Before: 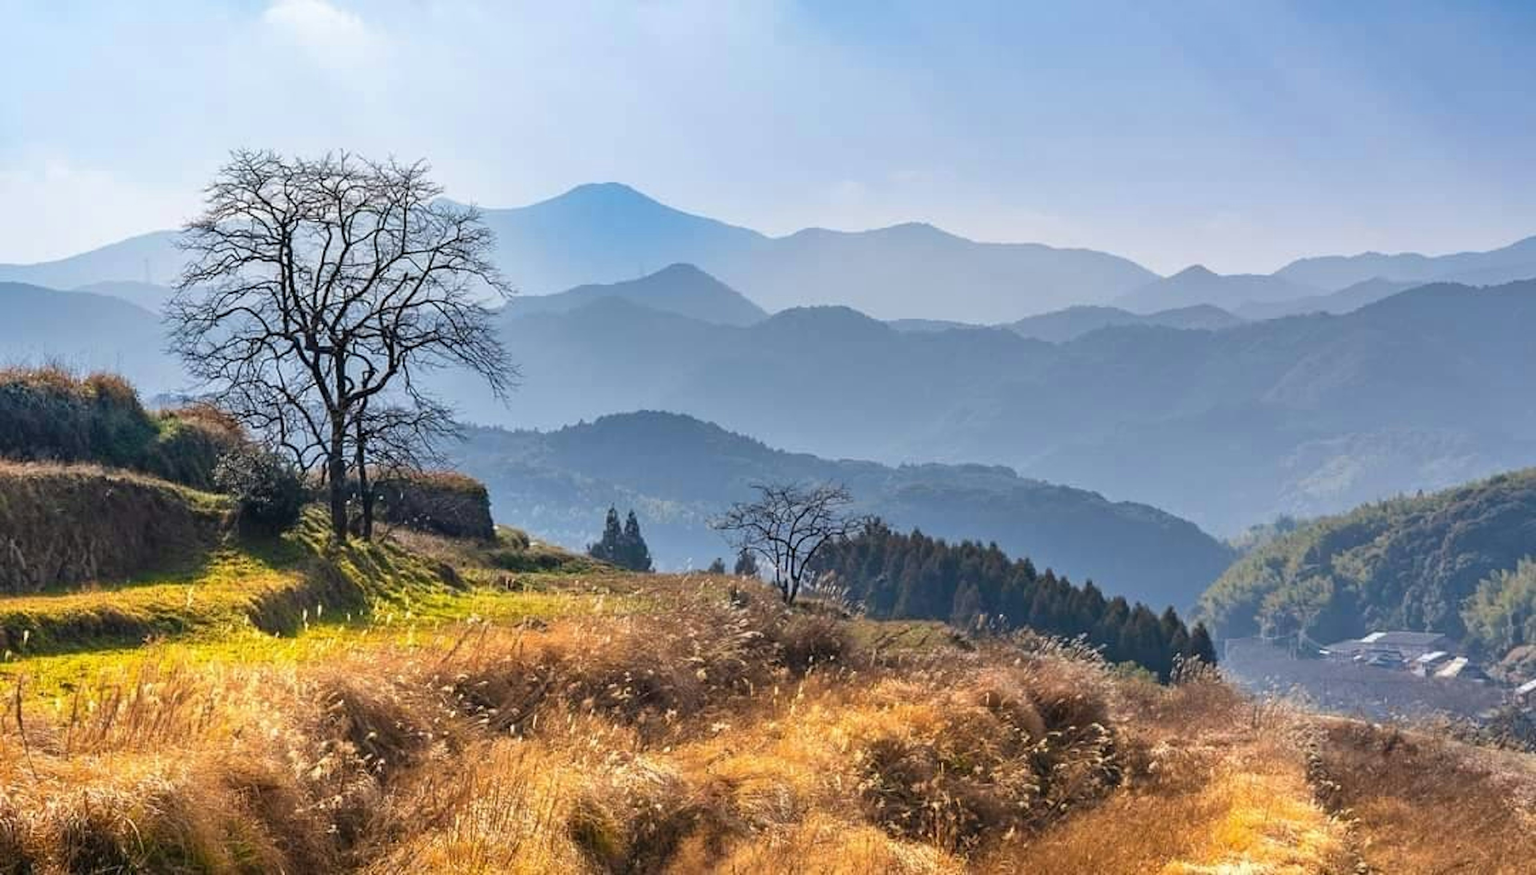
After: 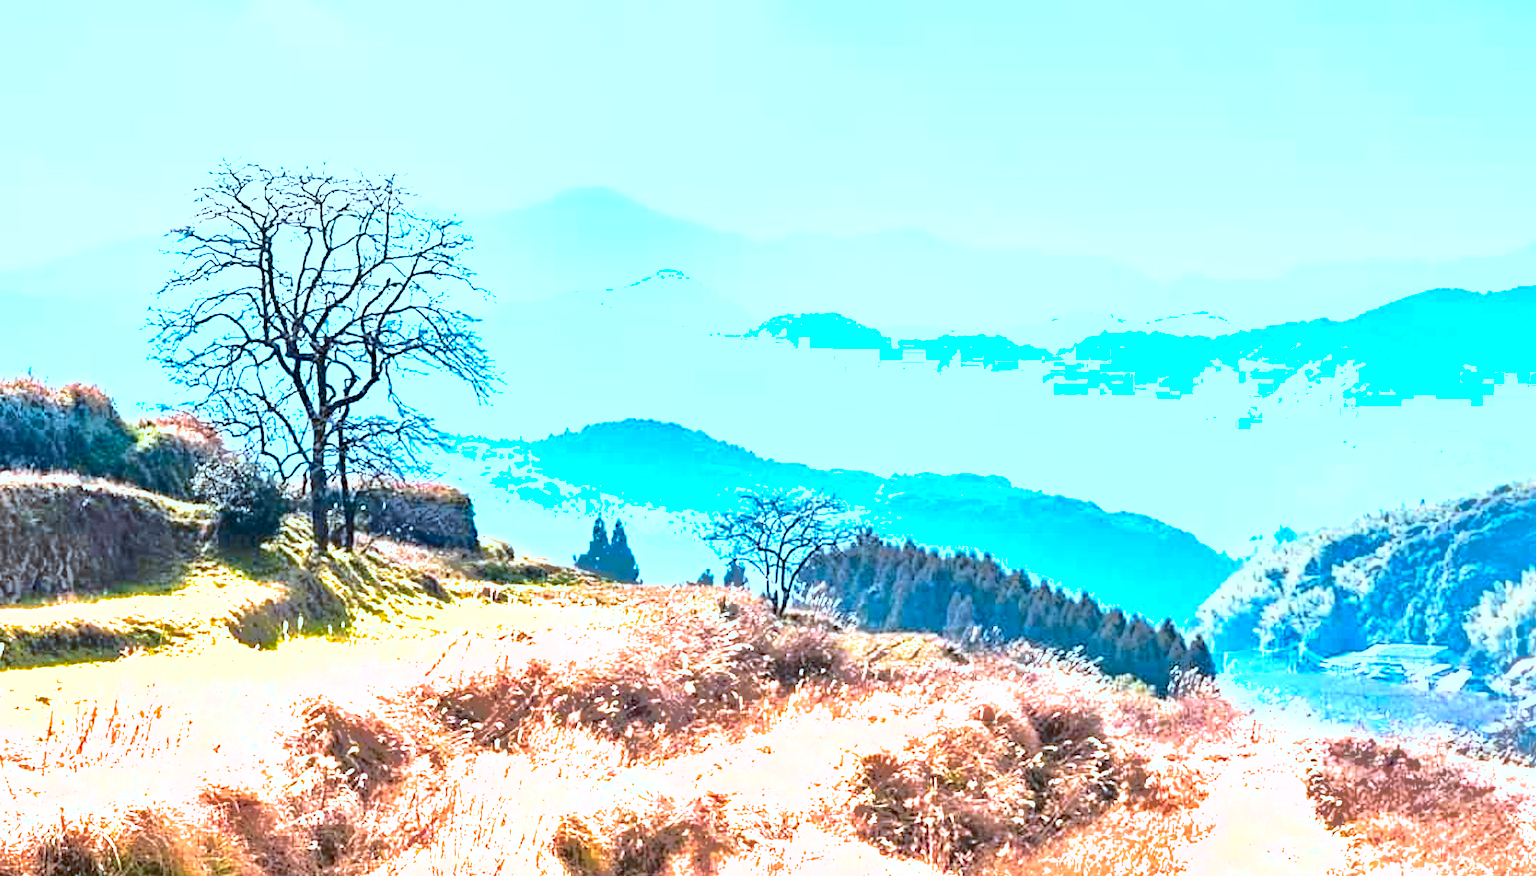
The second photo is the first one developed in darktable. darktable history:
color correction: highlights a* -9.53, highlights b* -23.1
tone curve: curves: ch0 [(0, 0) (0.195, 0.109) (0.751, 0.848) (1, 1)], color space Lab, independent channels, preserve colors none
exposure: black level correction 0.001, exposure 2.592 EV, compensate exposure bias true, compensate highlight preservation false
tone equalizer: -8 EV 0.278 EV, -7 EV 0.44 EV, -6 EV 0.454 EV, -5 EV 0.224 EV, -3 EV -0.248 EV, -2 EV -0.426 EV, -1 EV -0.434 EV, +0 EV -0.247 EV
haze removal: strength 0.293, distance 0.253, compatibility mode true, adaptive false
crop: left 1.651%, right 0.274%, bottom 1.729%
color balance rgb: perceptual saturation grading › global saturation 0.308%, hue shift -10.4°
shadows and highlights: shadows 39.84, highlights -59.98
